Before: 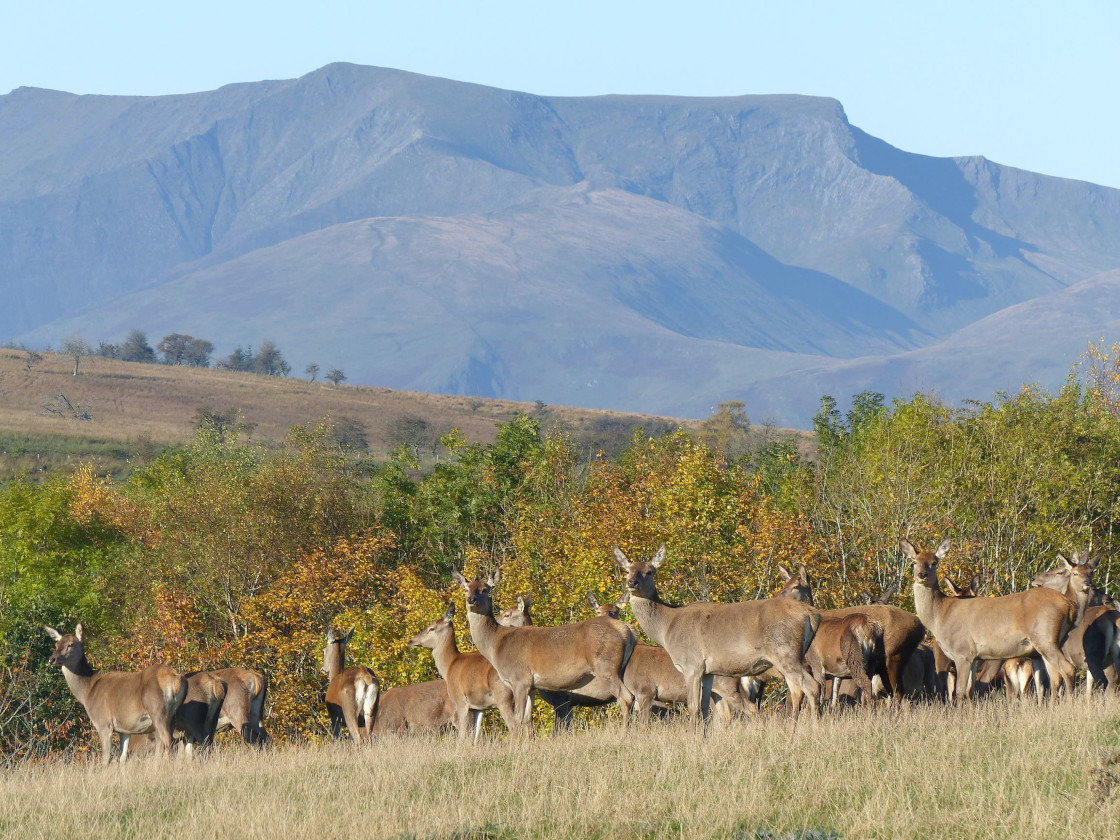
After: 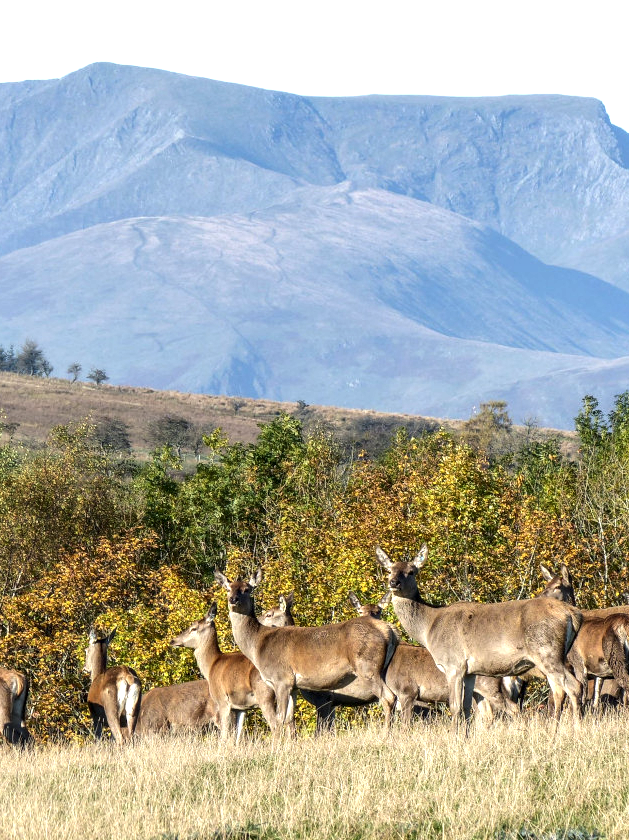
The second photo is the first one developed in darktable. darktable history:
crop: left 21.293%, right 22.465%
local contrast: detail 142%
tone equalizer: -8 EV -0.762 EV, -7 EV -0.683 EV, -6 EV -0.597 EV, -5 EV -0.41 EV, -3 EV 0.394 EV, -2 EV 0.6 EV, -1 EV 0.68 EV, +0 EV 0.72 EV, edges refinement/feathering 500, mask exposure compensation -1.57 EV, preserve details no
